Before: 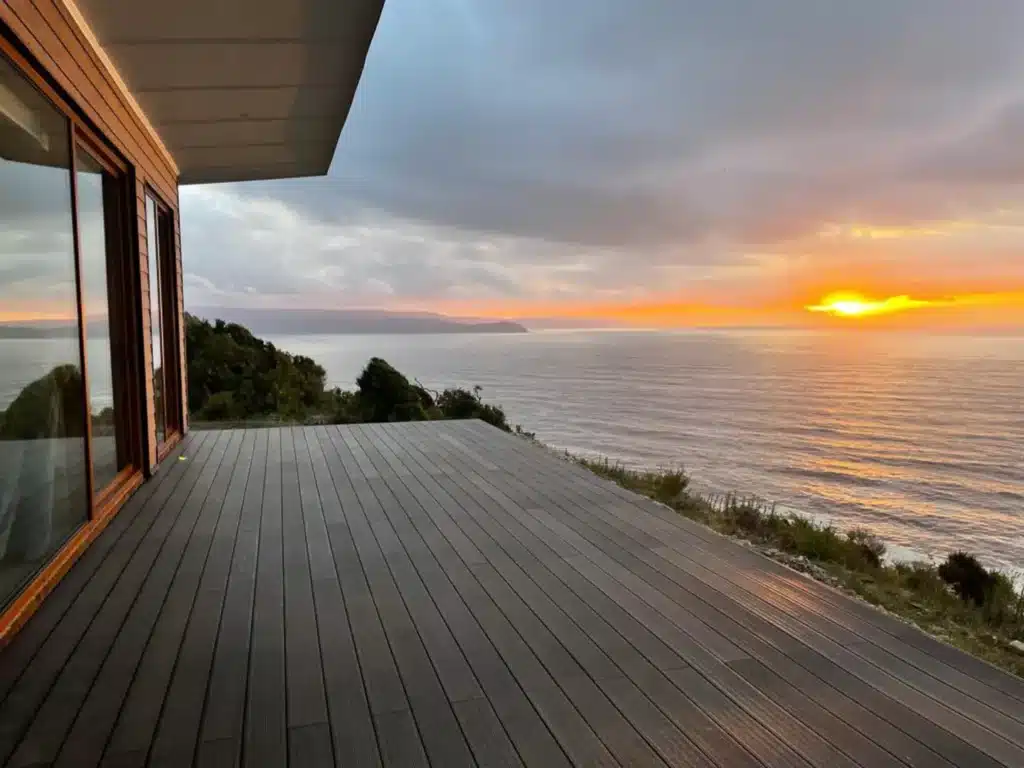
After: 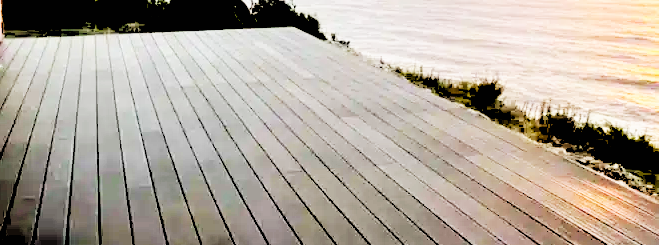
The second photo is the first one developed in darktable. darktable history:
exposure: black level correction 0.016, exposure -0.009 EV, compensate highlight preservation false
base curve: curves: ch0 [(0, 0) (0.007, 0.004) (0.027, 0.03) (0.046, 0.07) (0.207, 0.54) (0.442, 0.872) (0.673, 0.972) (1, 1)], preserve colors none
crop: left 18.091%, top 51.13%, right 17.525%, bottom 16.85%
rgb levels: levels [[0.027, 0.429, 0.996], [0, 0.5, 1], [0, 0.5, 1]]
